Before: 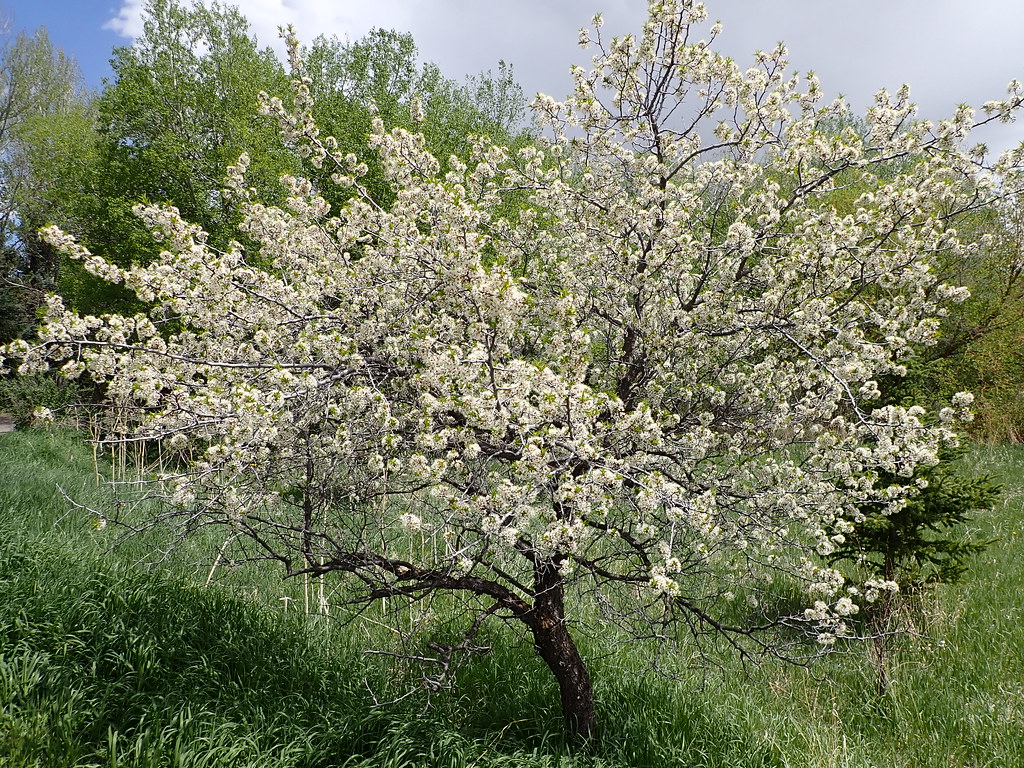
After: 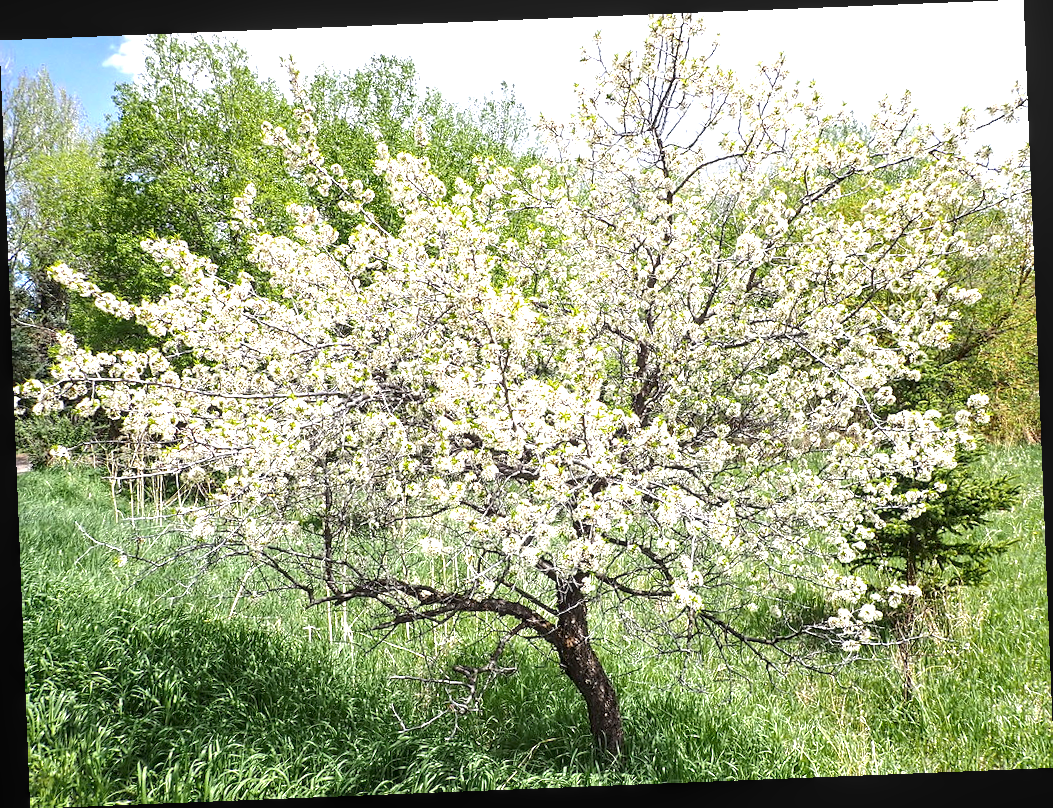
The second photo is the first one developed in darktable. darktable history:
exposure: black level correction 0, exposure 1.45 EV, compensate exposure bias true, compensate highlight preservation false
rotate and perspective: rotation -2.29°, automatic cropping off
local contrast: detail 130%
